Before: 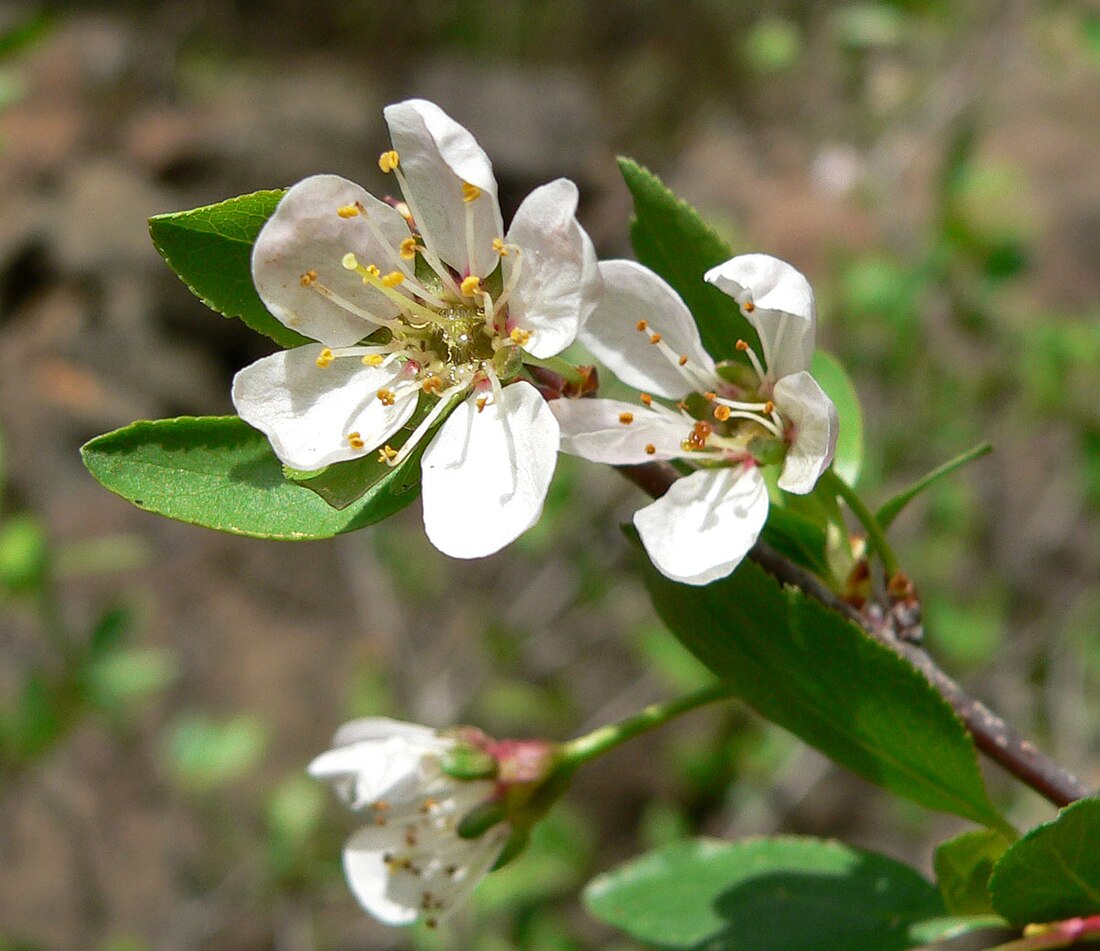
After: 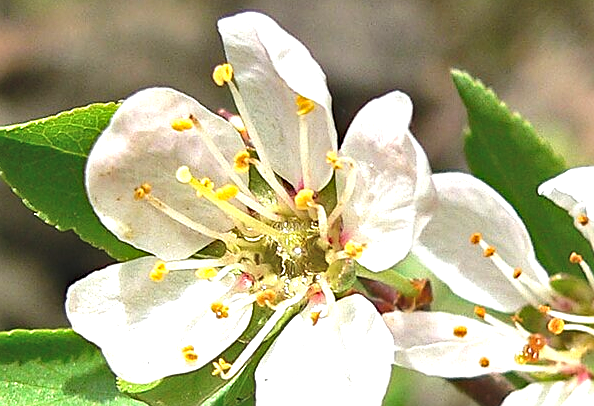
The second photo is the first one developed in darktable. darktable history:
base curve: preserve colors none
exposure: black level correction -0.006, exposure 1 EV, compensate highlight preservation false
crop: left 15.174%, top 9.235%, right 30.768%, bottom 48.063%
haze removal: compatibility mode true, adaptive false
sharpen: on, module defaults
